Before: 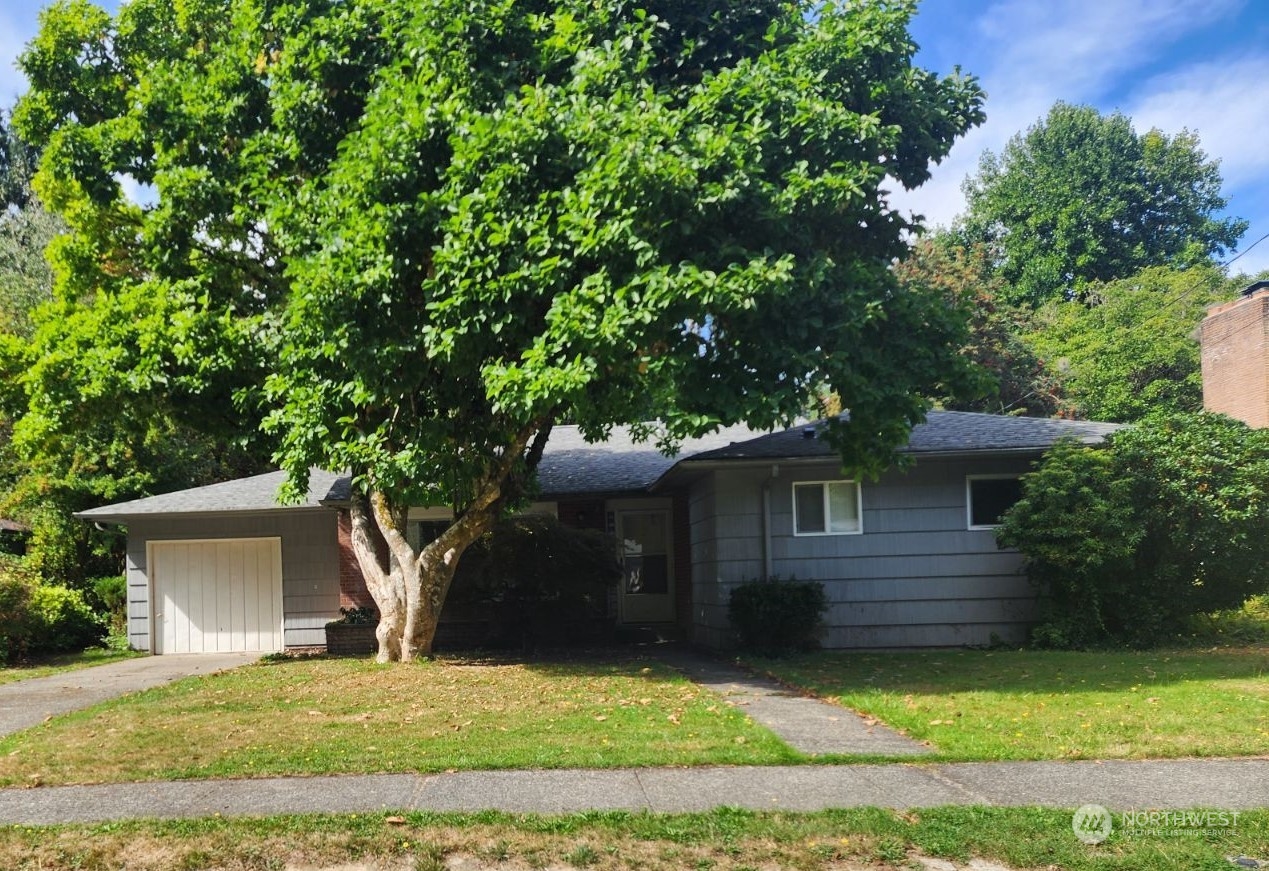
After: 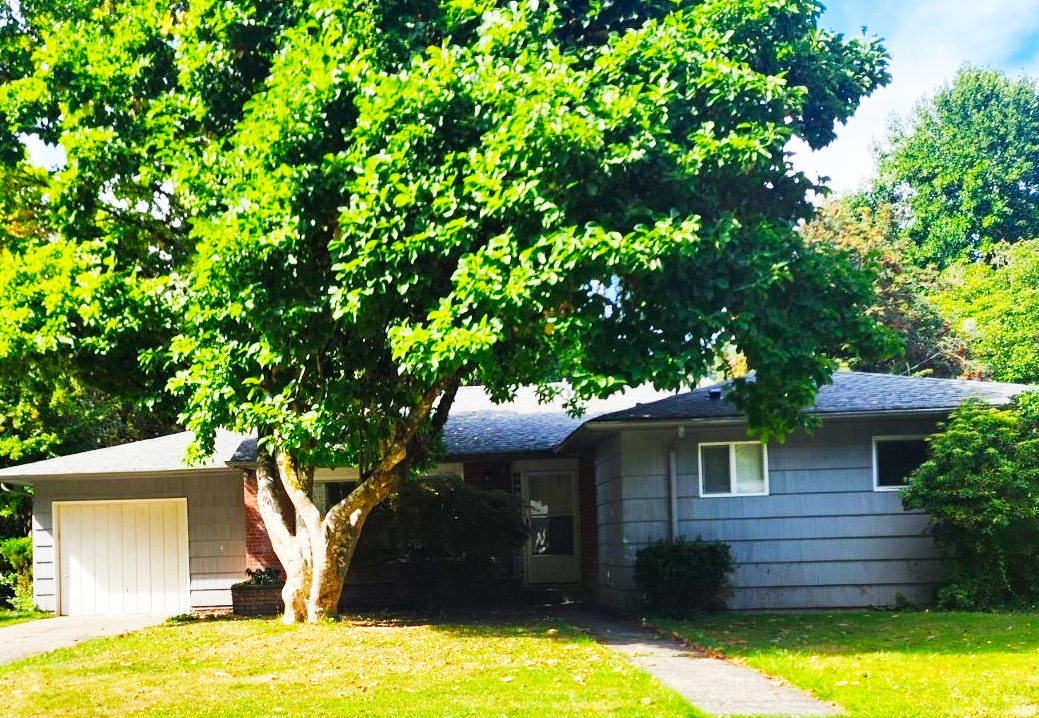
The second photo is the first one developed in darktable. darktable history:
color balance rgb: perceptual saturation grading › global saturation 19.318%, contrast -10.55%
crop and rotate: left 7.491%, top 4.579%, right 10.565%, bottom 12.955%
base curve: curves: ch0 [(0, 0) (0.007, 0.004) (0.027, 0.03) (0.046, 0.07) (0.207, 0.54) (0.442, 0.872) (0.673, 0.972) (1, 1)], preserve colors none
